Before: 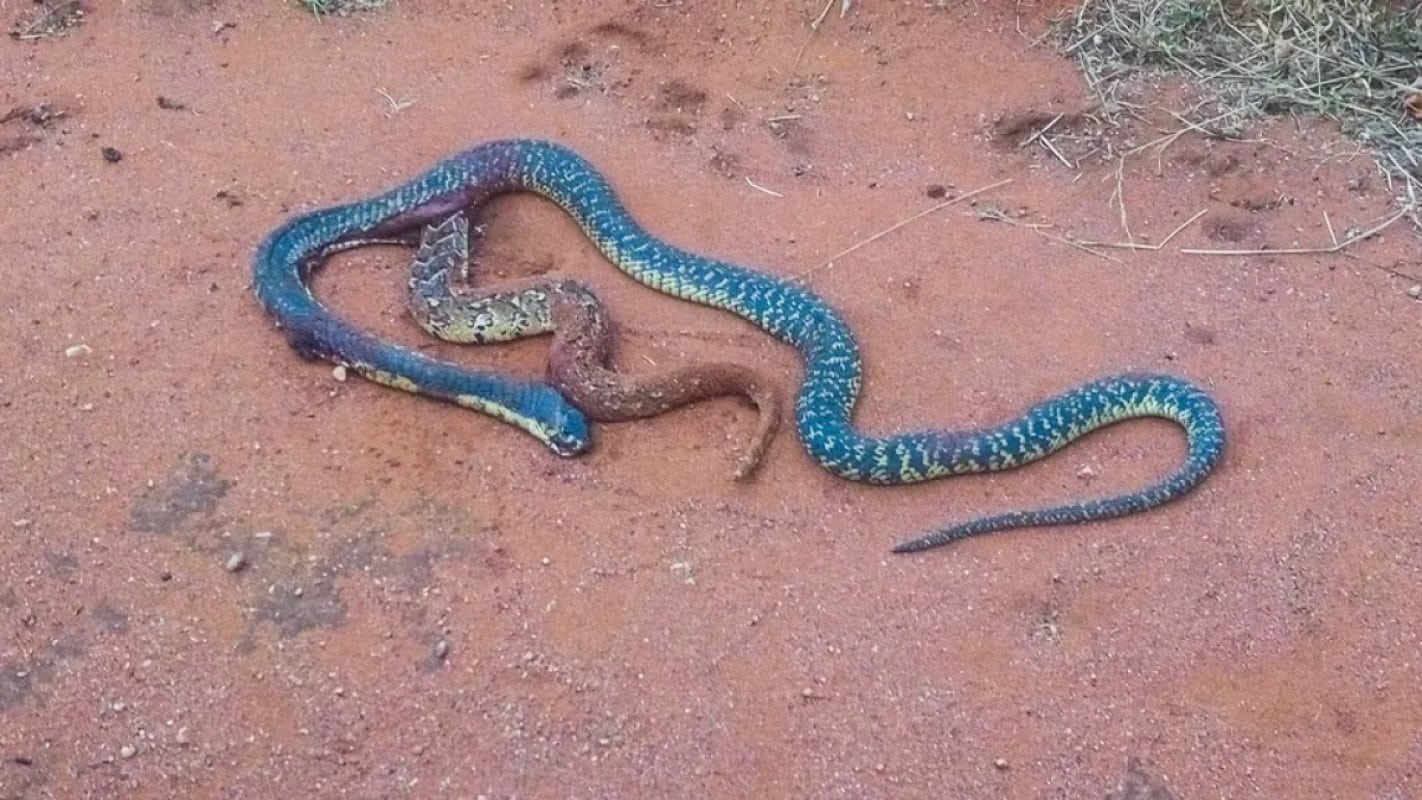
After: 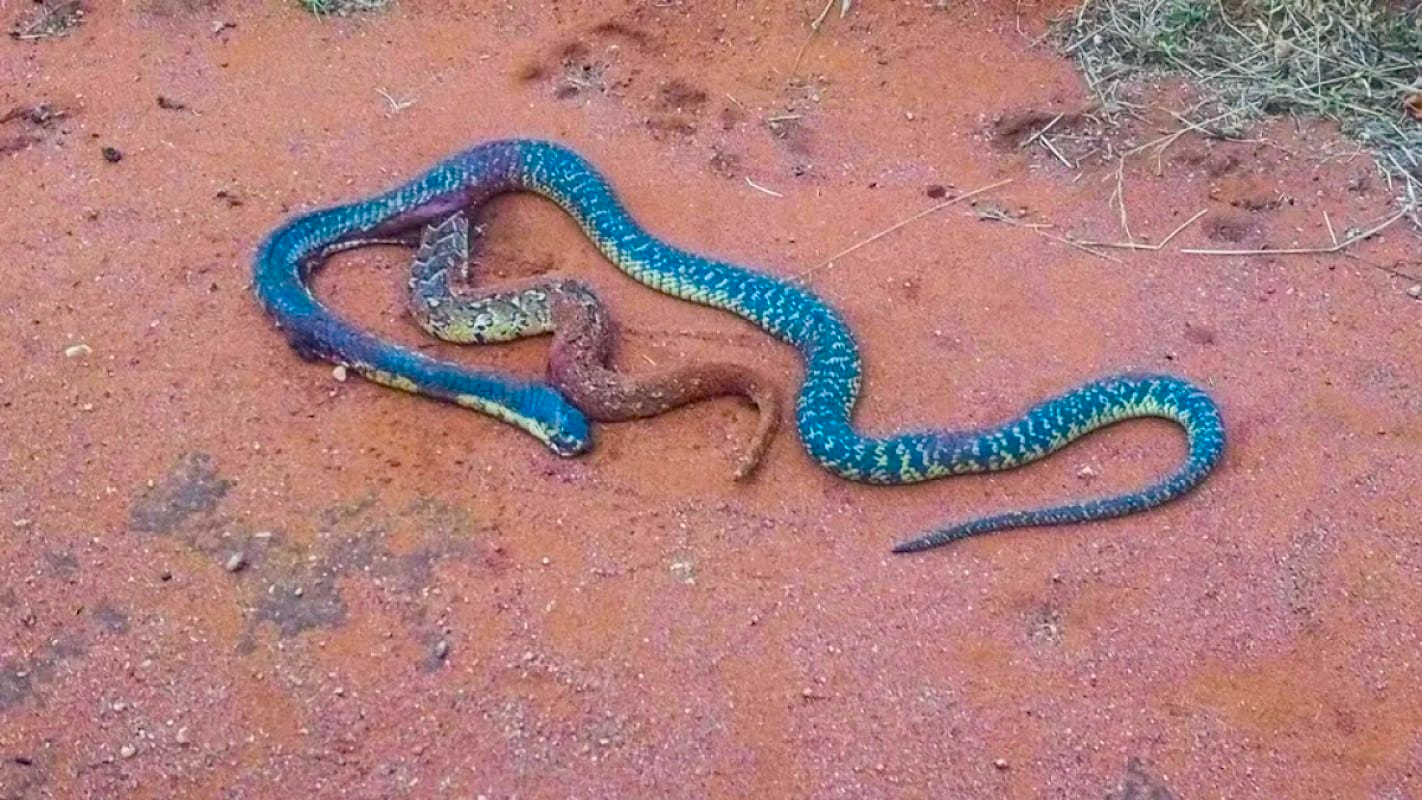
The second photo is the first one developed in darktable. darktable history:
haze removal: compatibility mode true, adaptive false
color balance rgb: linear chroma grading › global chroma 10%, perceptual saturation grading › global saturation 30%, global vibrance 10%
